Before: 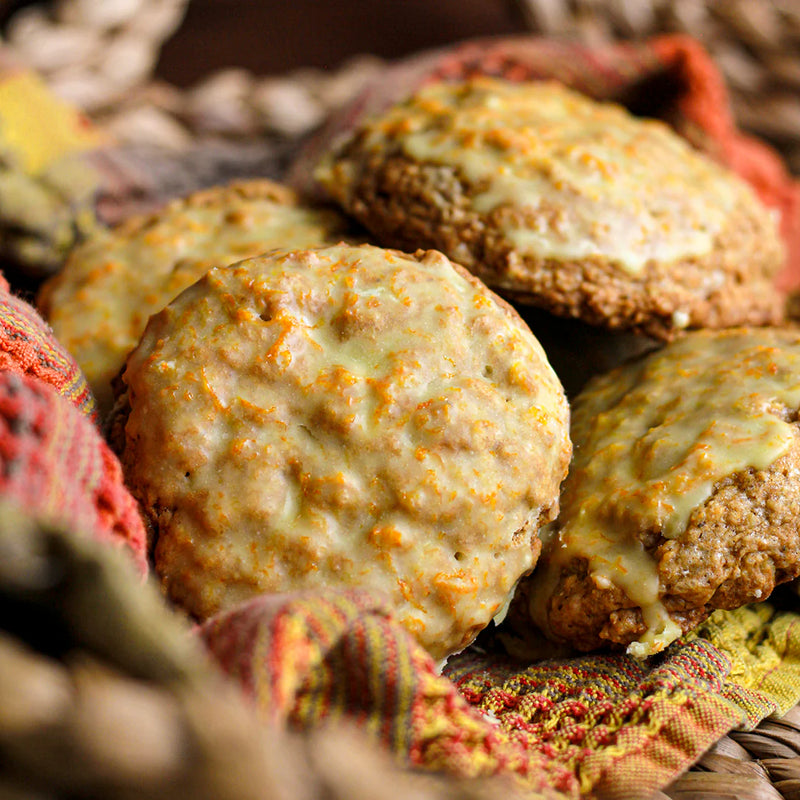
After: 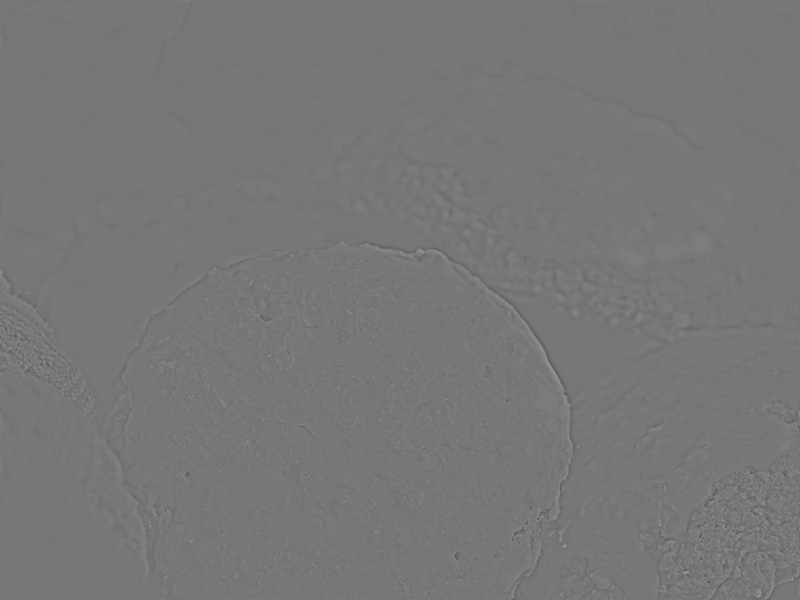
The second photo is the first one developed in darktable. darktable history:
exposure: exposure 0.367 EV, compensate highlight preservation false
crop: bottom 24.967%
highpass: sharpness 5.84%, contrast boost 8.44%
velvia: on, module defaults
